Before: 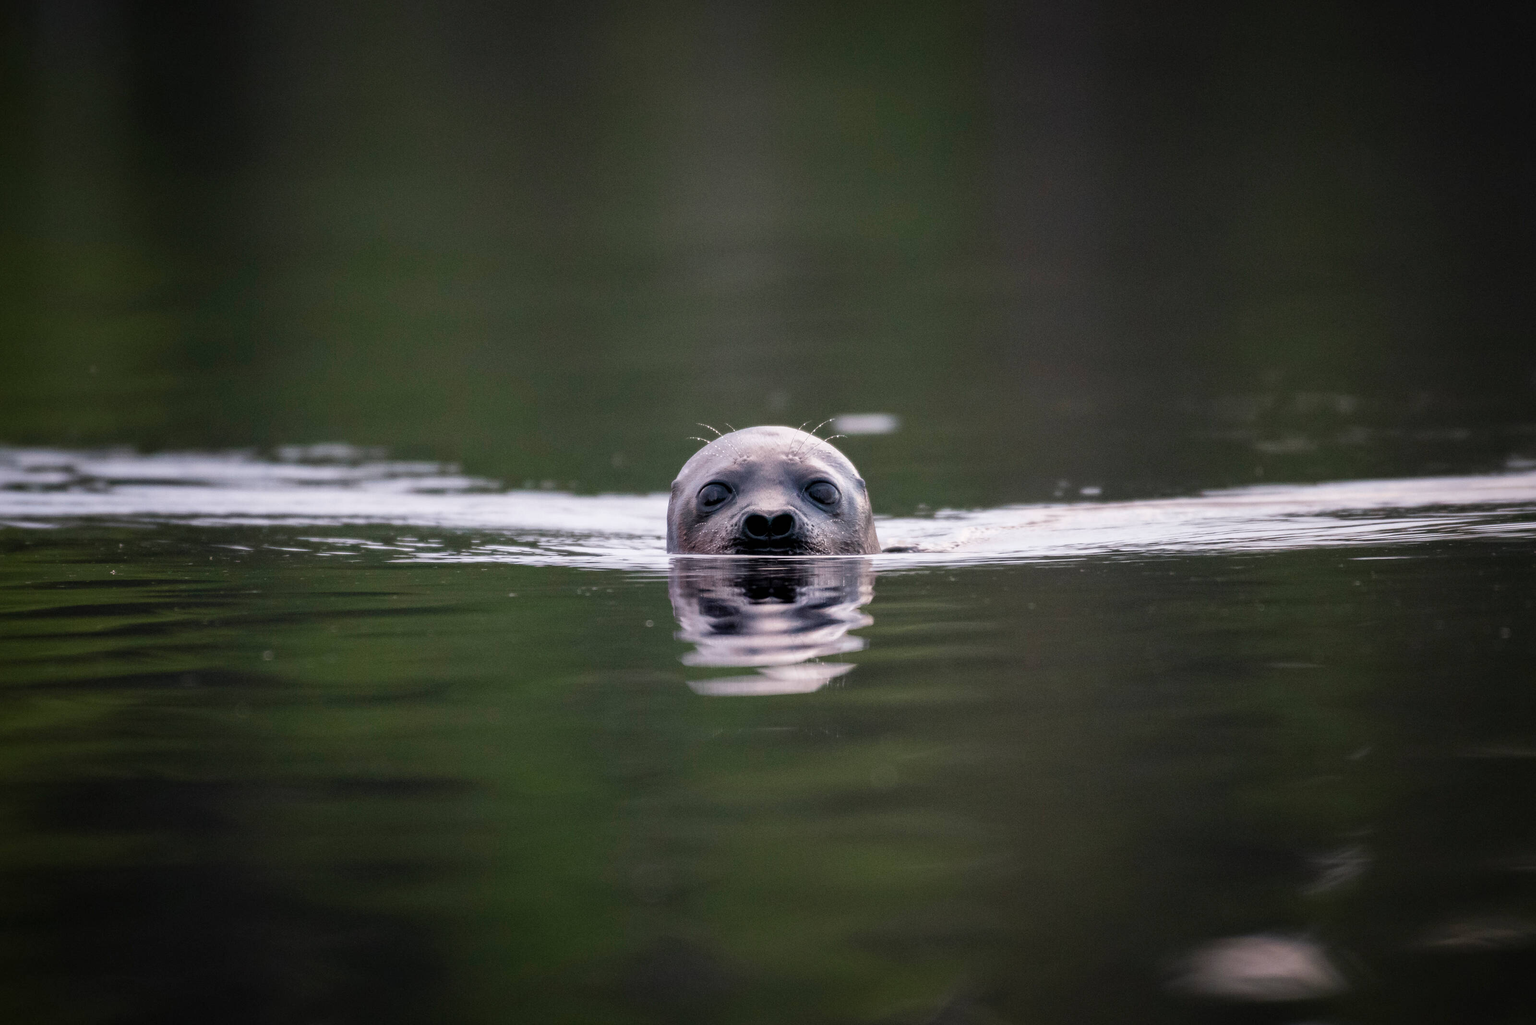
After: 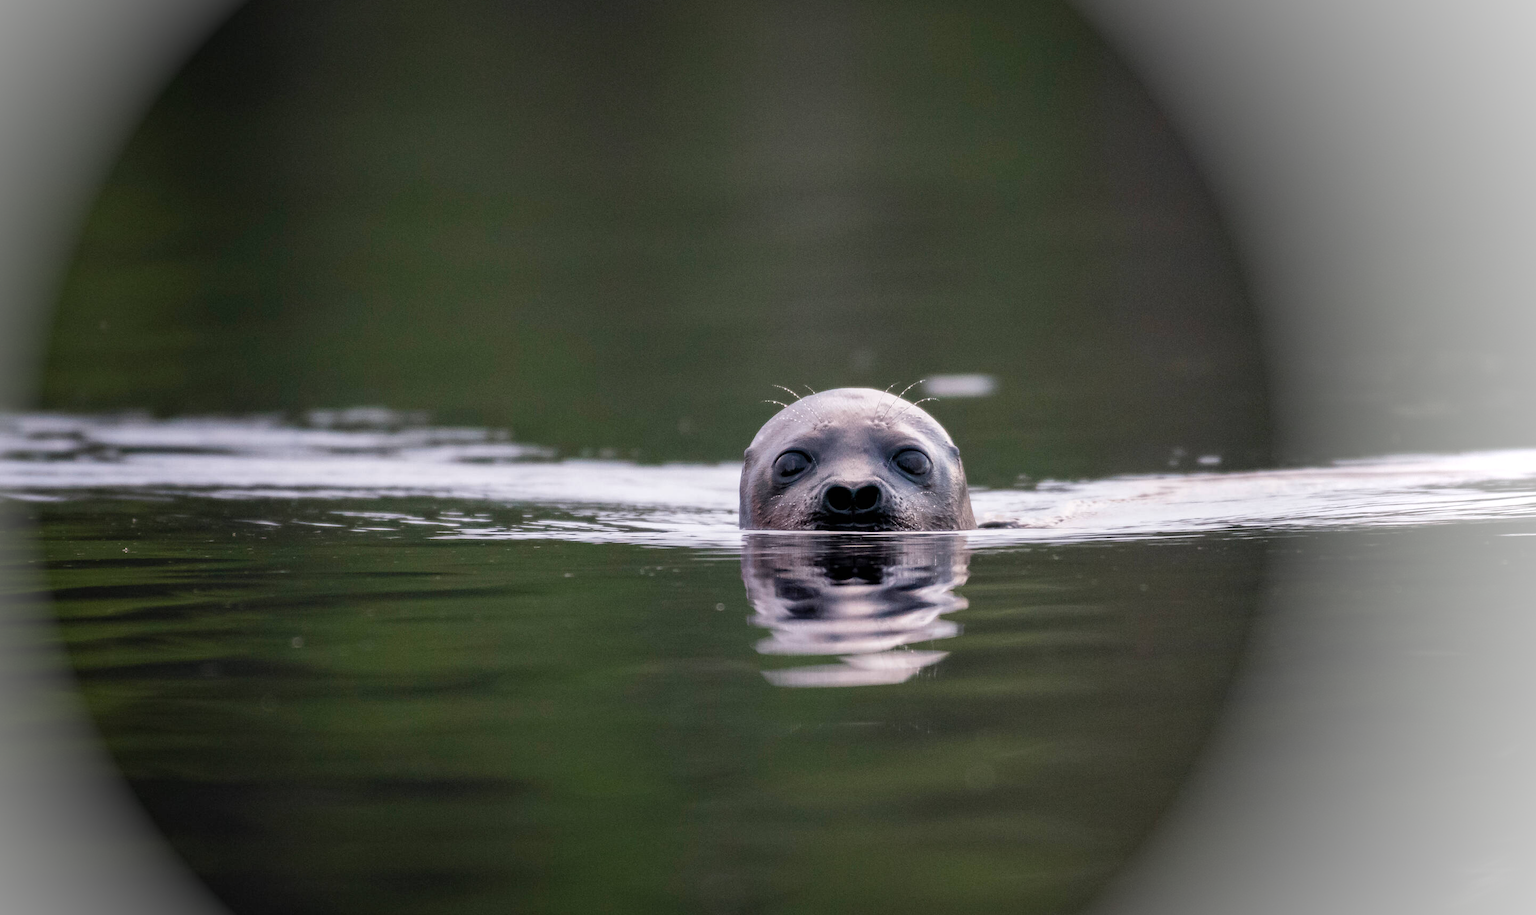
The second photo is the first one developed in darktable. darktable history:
vignetting: fall-off radius 82.01%, brightness 0.993, saturation -0.489, center (-0.147, 0.011), unbound false
crop: top 7.447%, right 9.768%, bottom 11.975%
